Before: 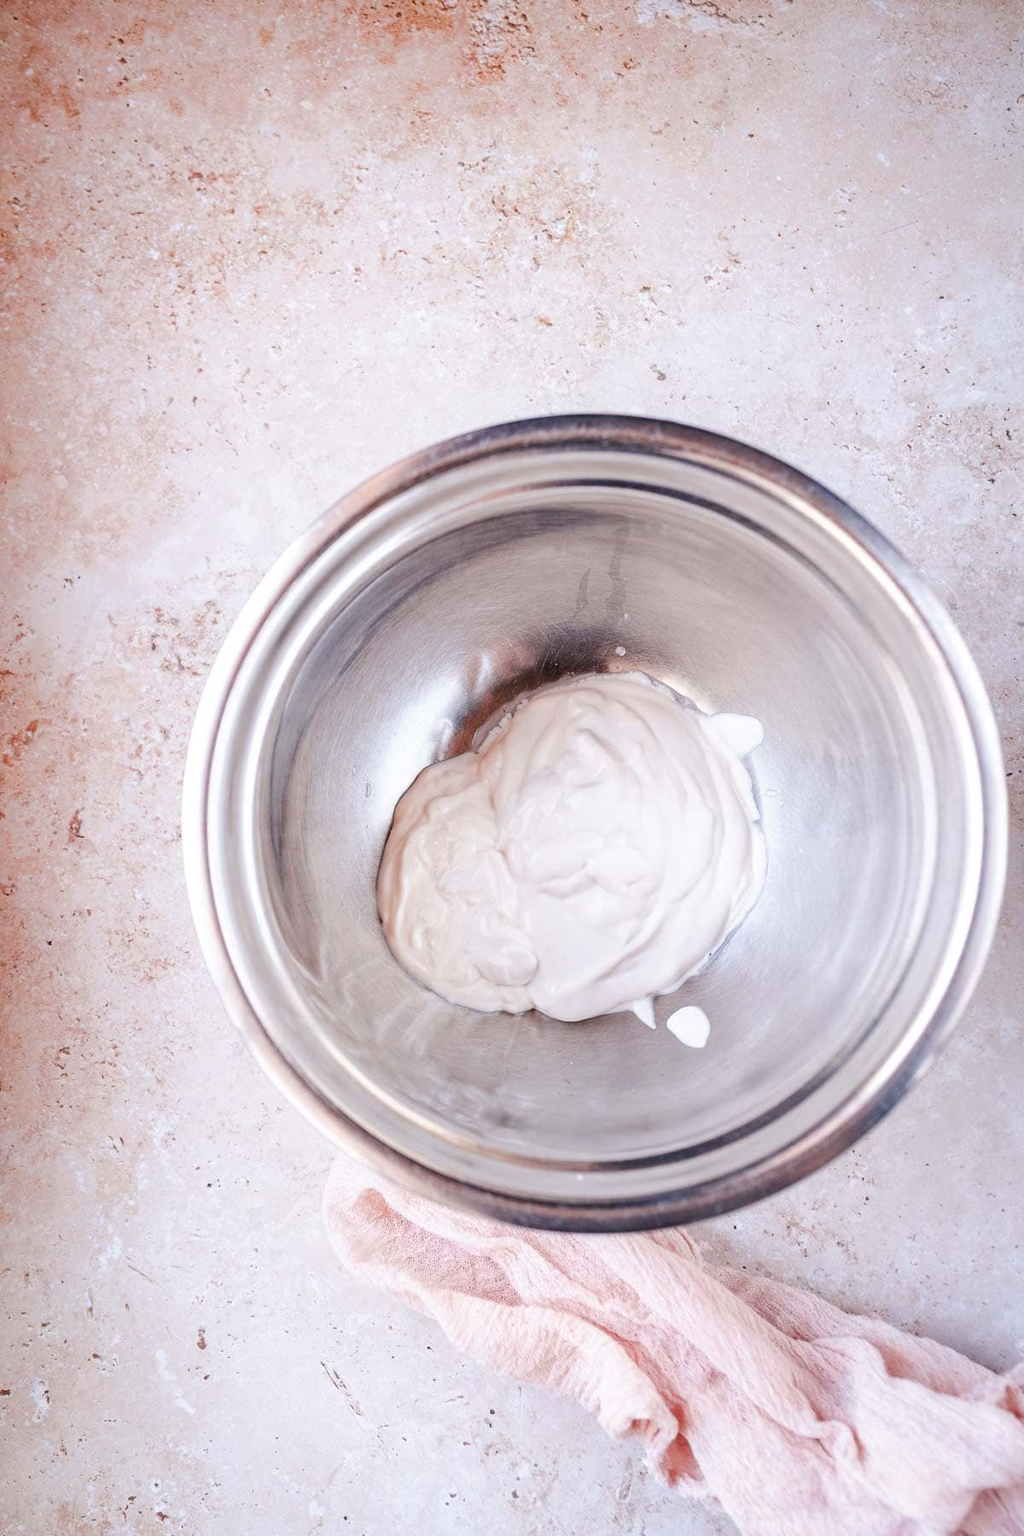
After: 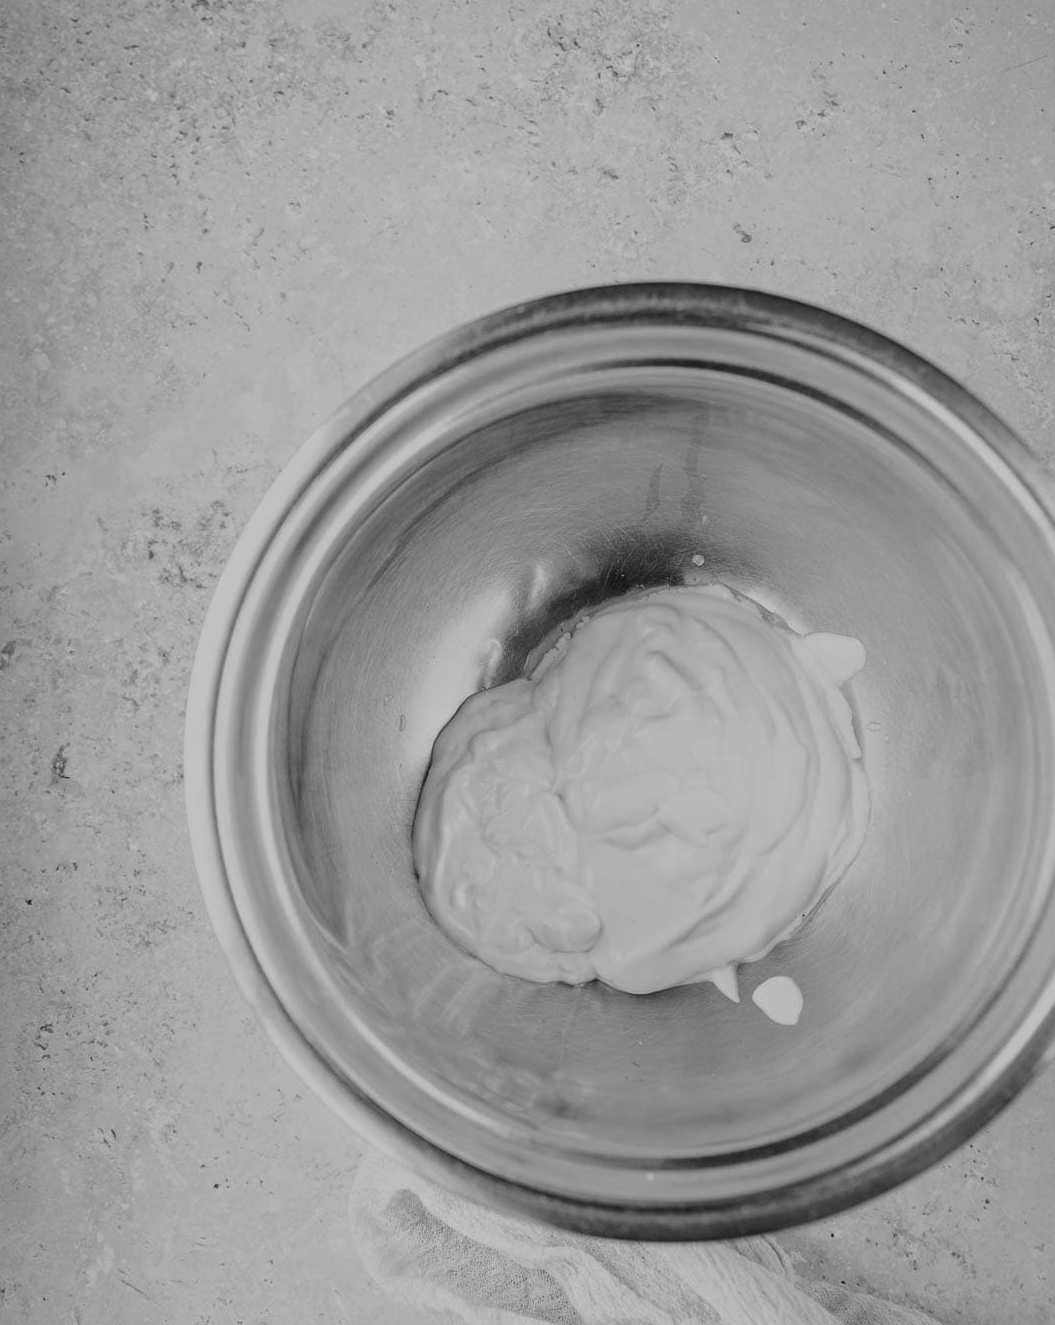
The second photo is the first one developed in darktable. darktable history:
monochrome: a 79.32, b 81.83, size 1.1
crop and rotate: left 2.425%, top 11.305%, right 9.6%, bottom 15.08%
